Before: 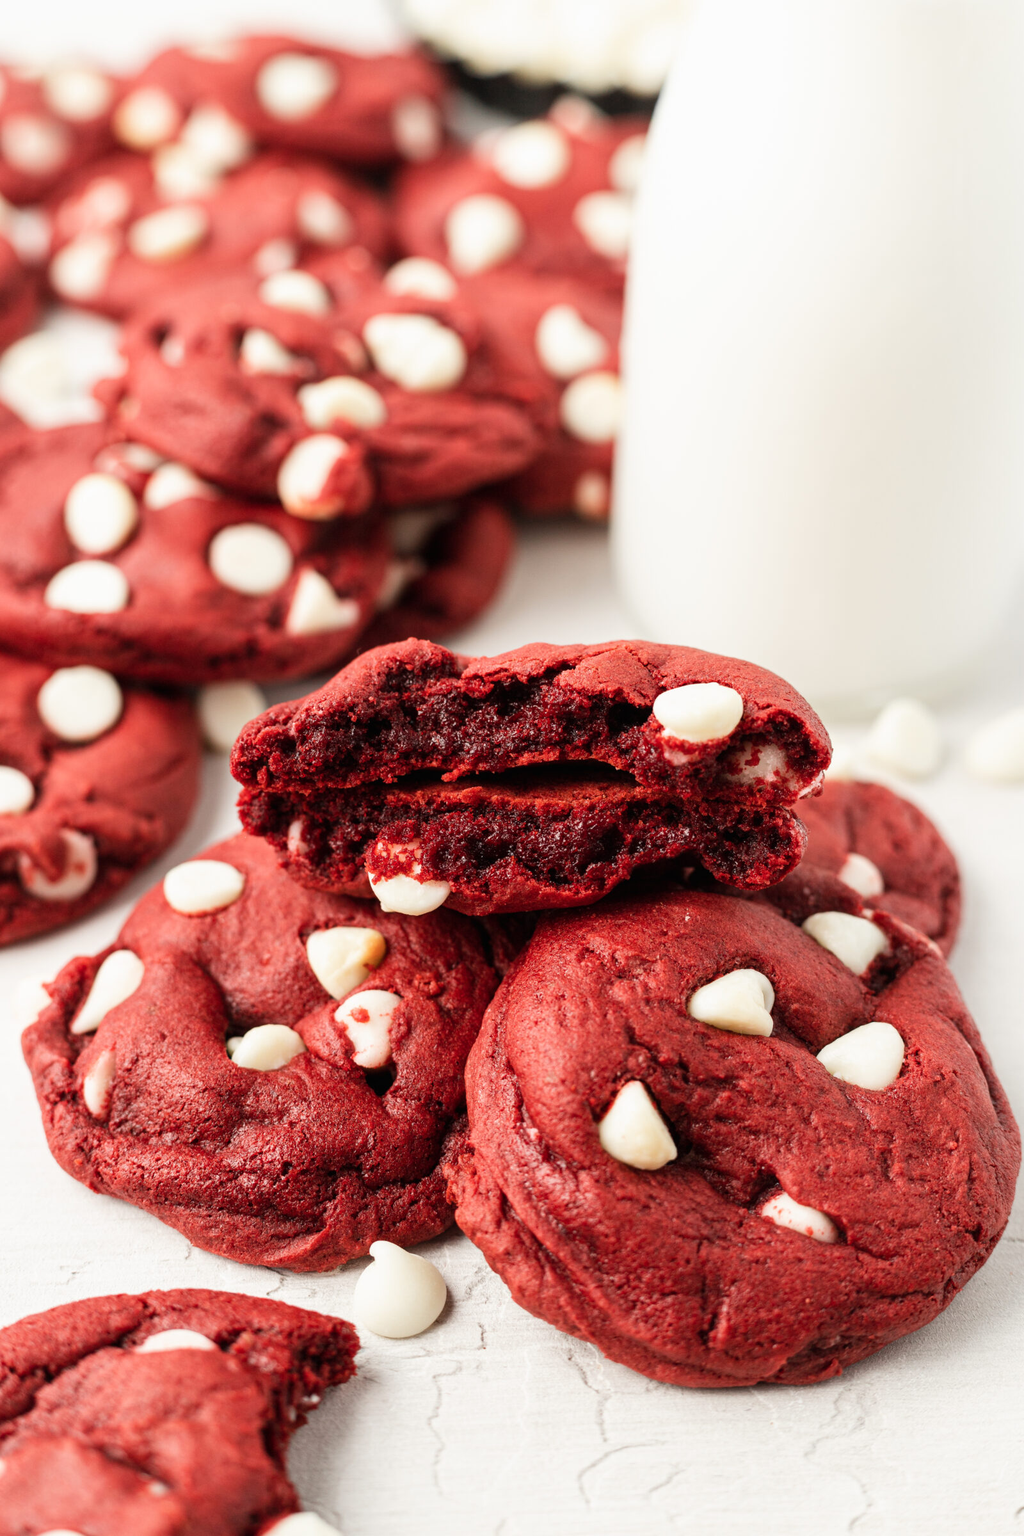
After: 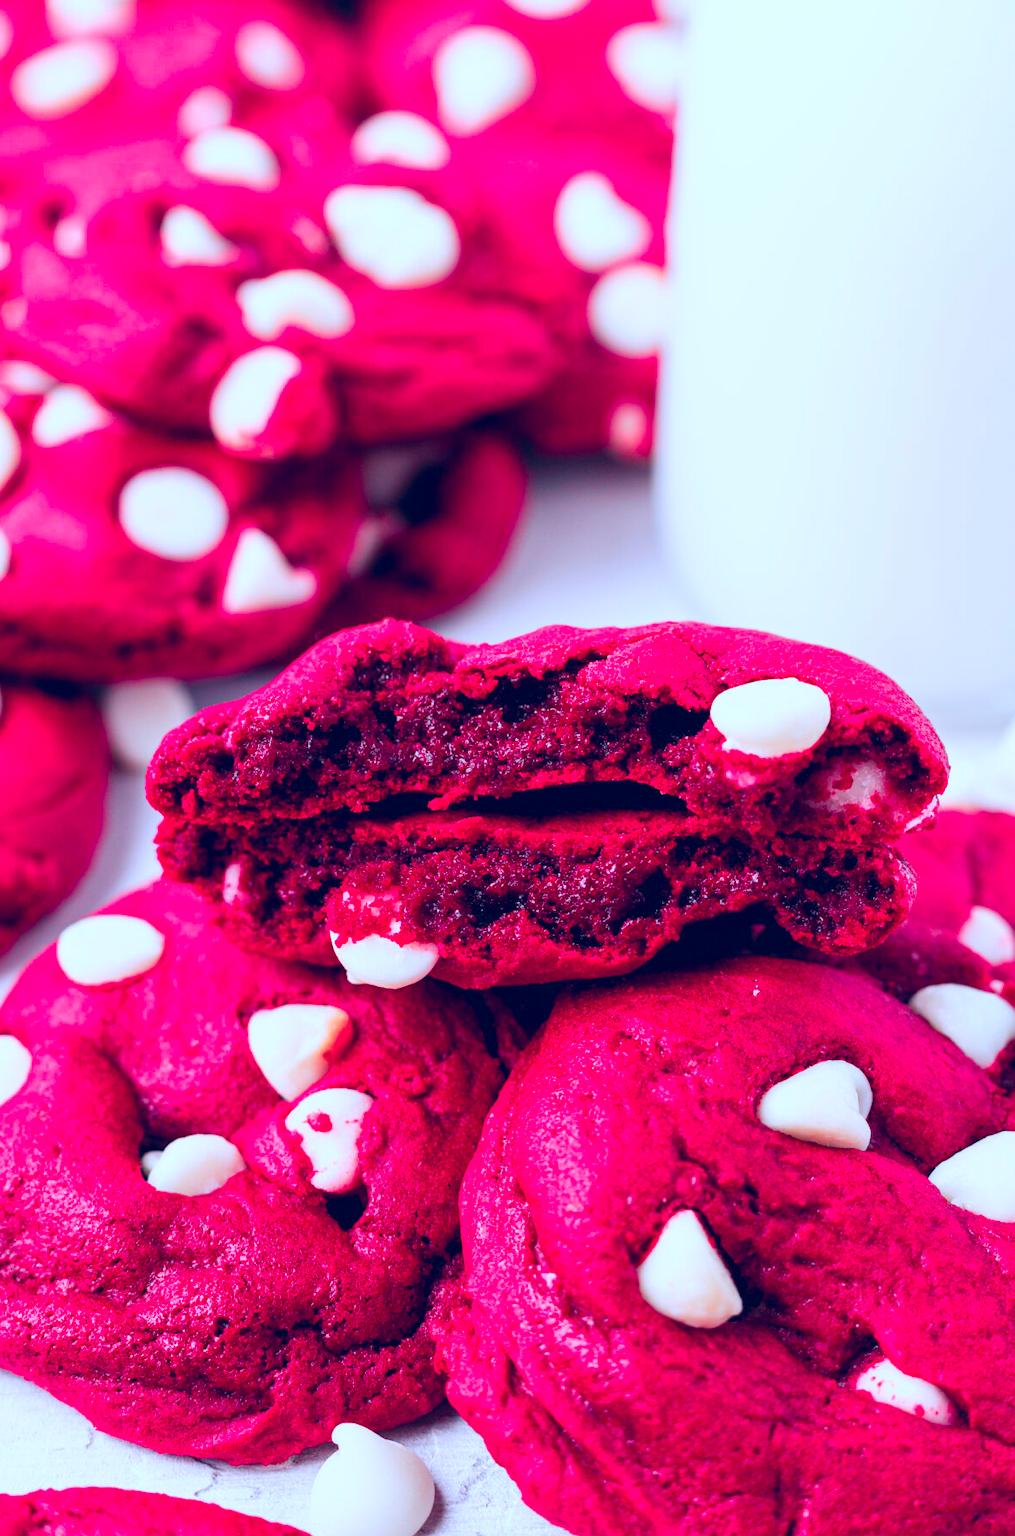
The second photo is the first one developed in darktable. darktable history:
tone curve: curves: ch1 [(0, 0) (0.108, 0.197) (0.5, 0.5) (0.681, 0.885) (1, 1)]; ch2 [(0, 0) (0.28, 0.151) (1, 1)], color space Lab, independent channels, preserve colors none
crop and rotate: left 11.875%, top 11.384%, right 13.757%, bottom 13.677%
